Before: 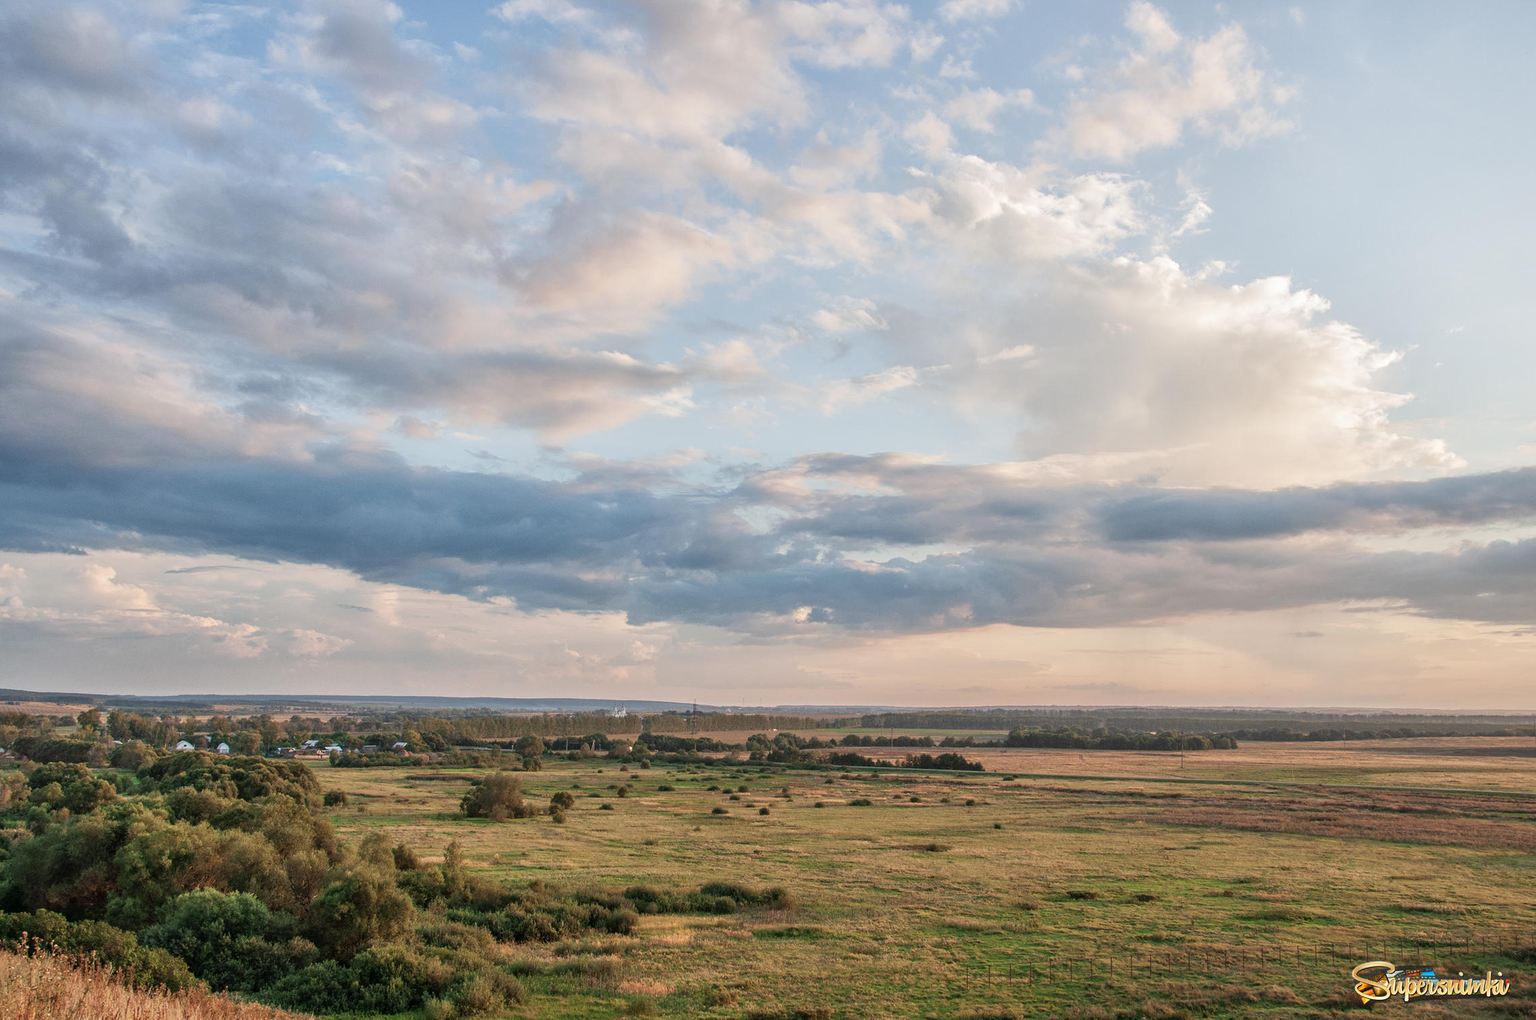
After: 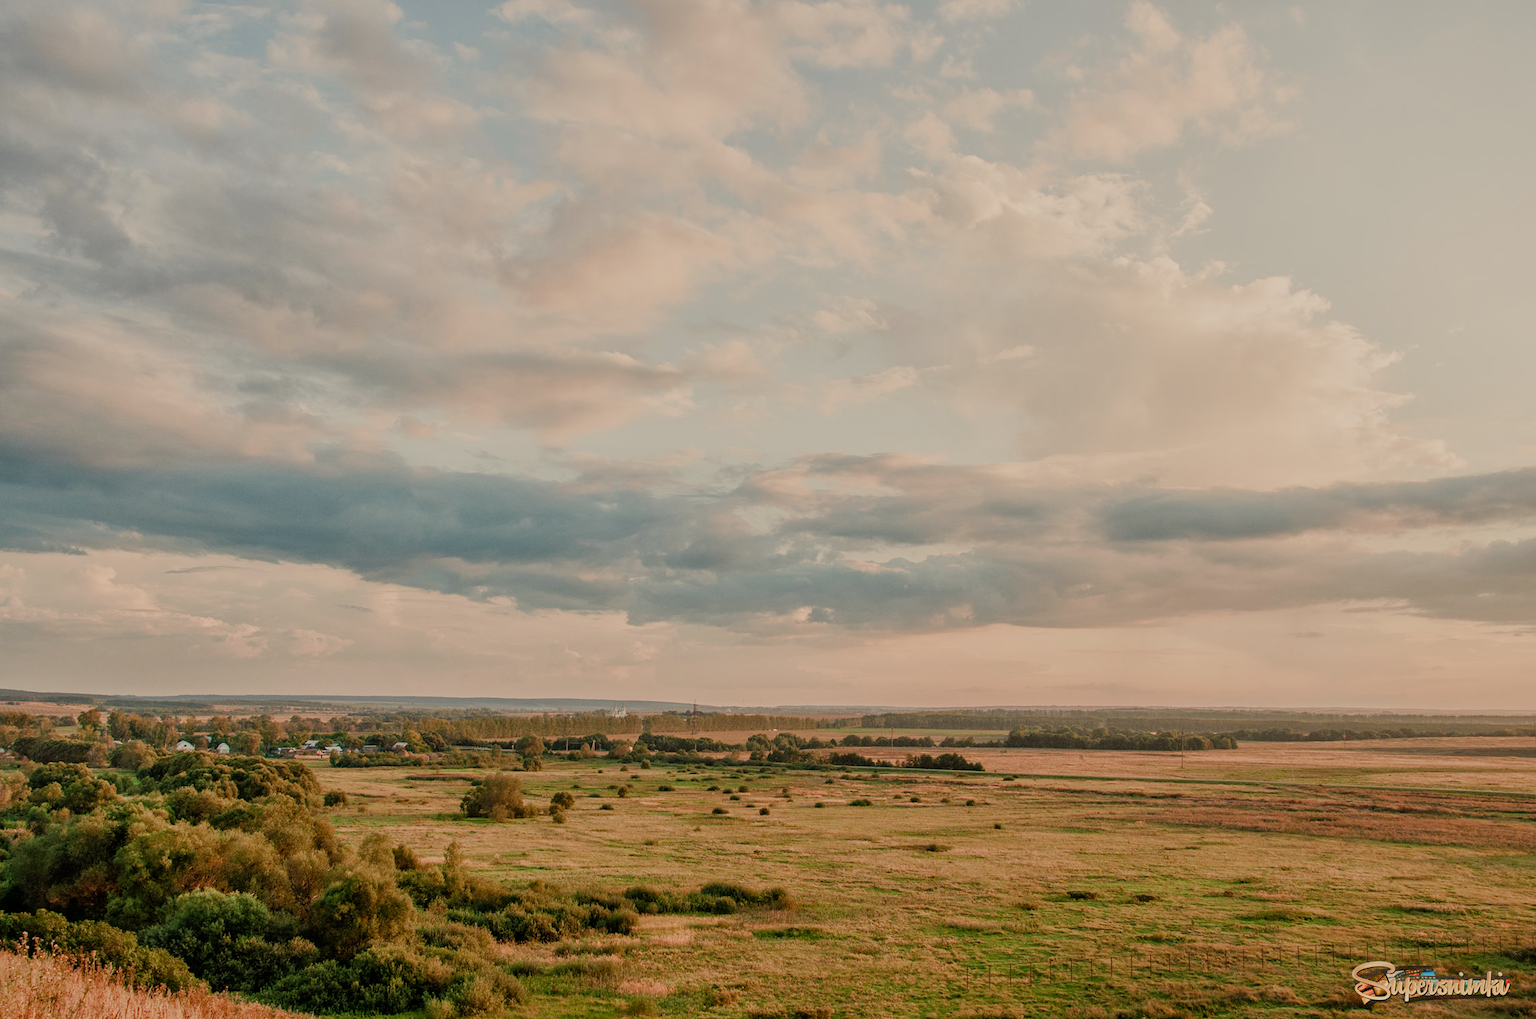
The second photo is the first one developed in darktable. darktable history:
white balance: red 1.123, blue 0.83
filmic rgb: black relative exposure -7.32 EV, white relative exposure 5.09 EV, hardness 3.2
color balance rgb: shadows lift › chroma 1%, shadows lift › hue 113°, highlights gain › chroma 0.2%, highlights gain › hue 333°, perceptual saturation grading › global saturation 20%, perceptual saturation grading › highlights -50%, perceptual saturation grading › shadows 25%, contrast -10%
